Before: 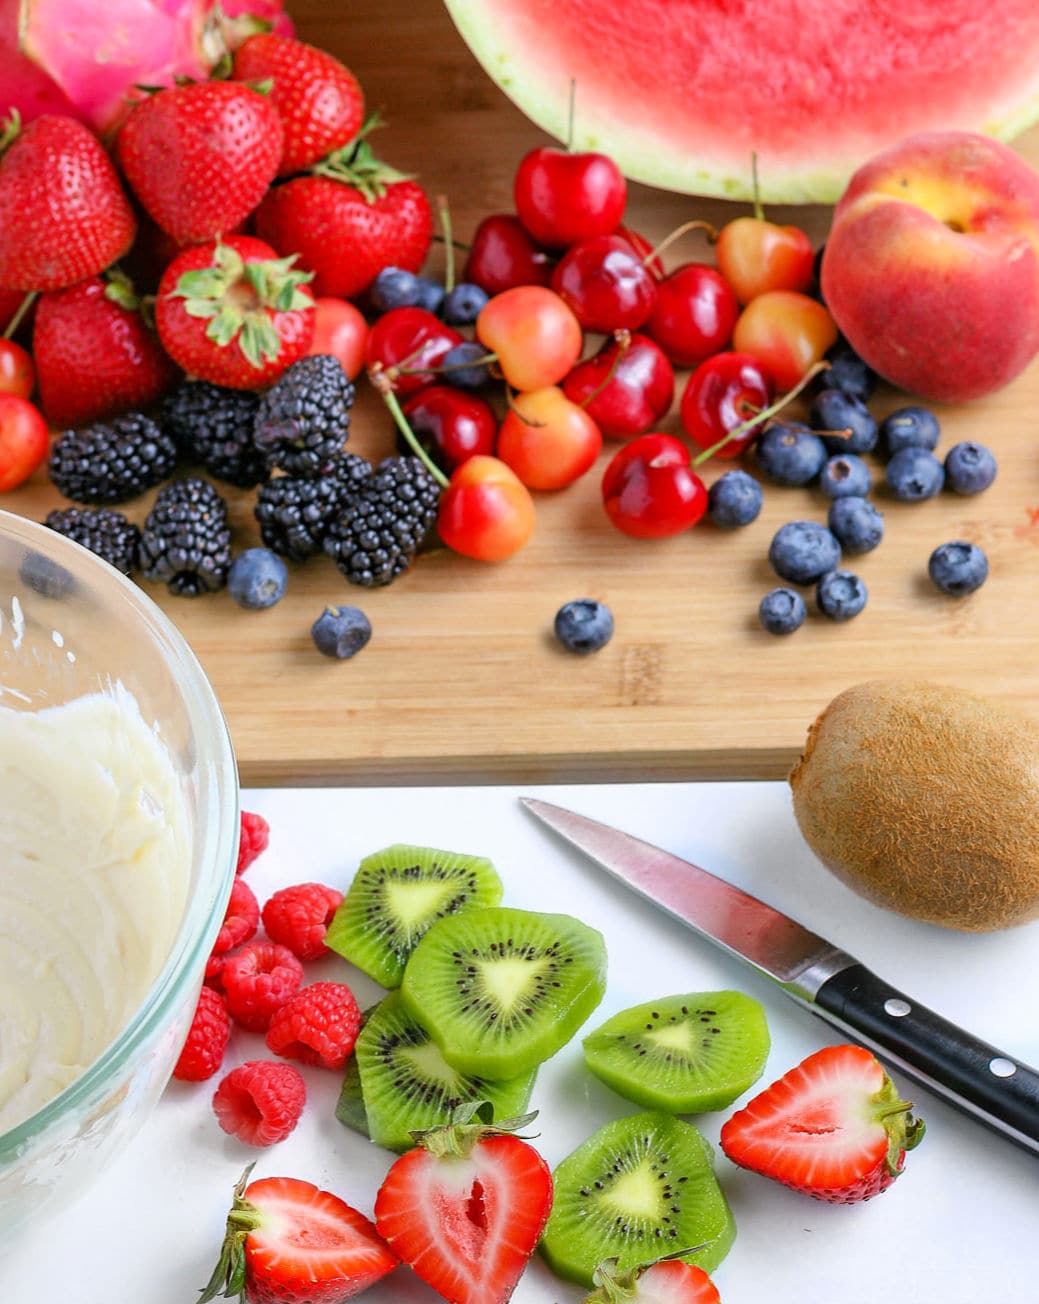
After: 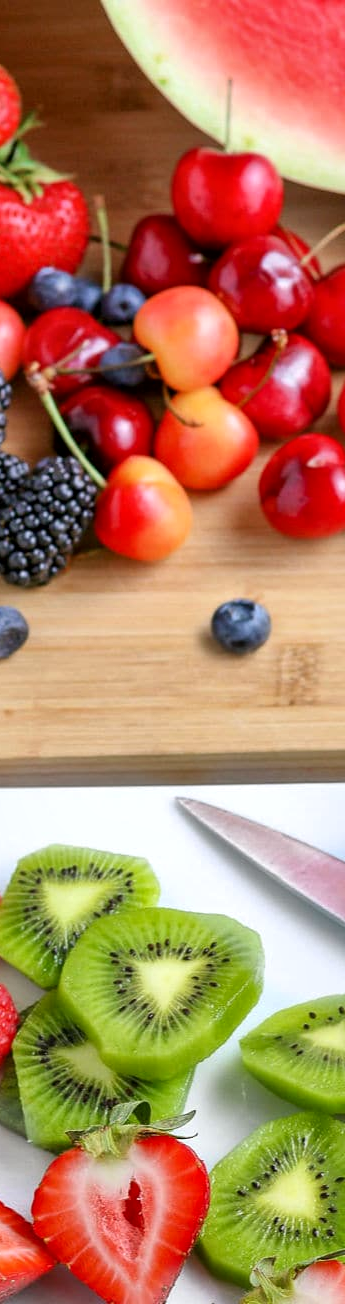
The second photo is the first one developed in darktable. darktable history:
local contrast: mode bilateral grid, contrast 19, coarseness 49, detail 132%, midtone range 0.2
crop: left 33.089%, right 33.625%
